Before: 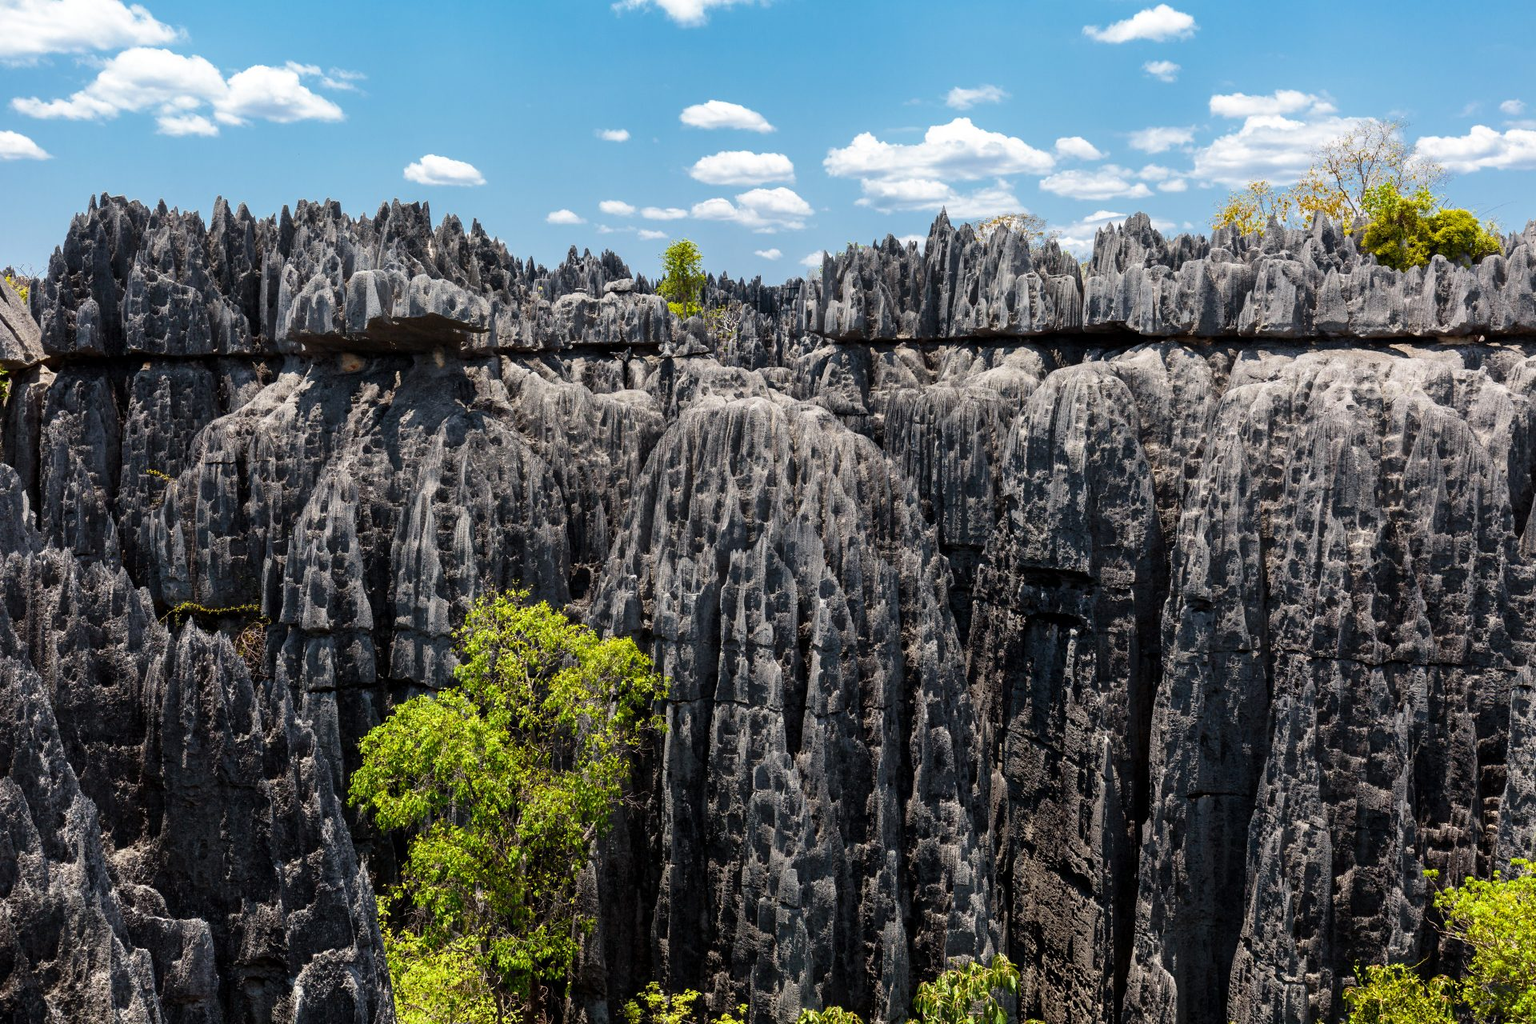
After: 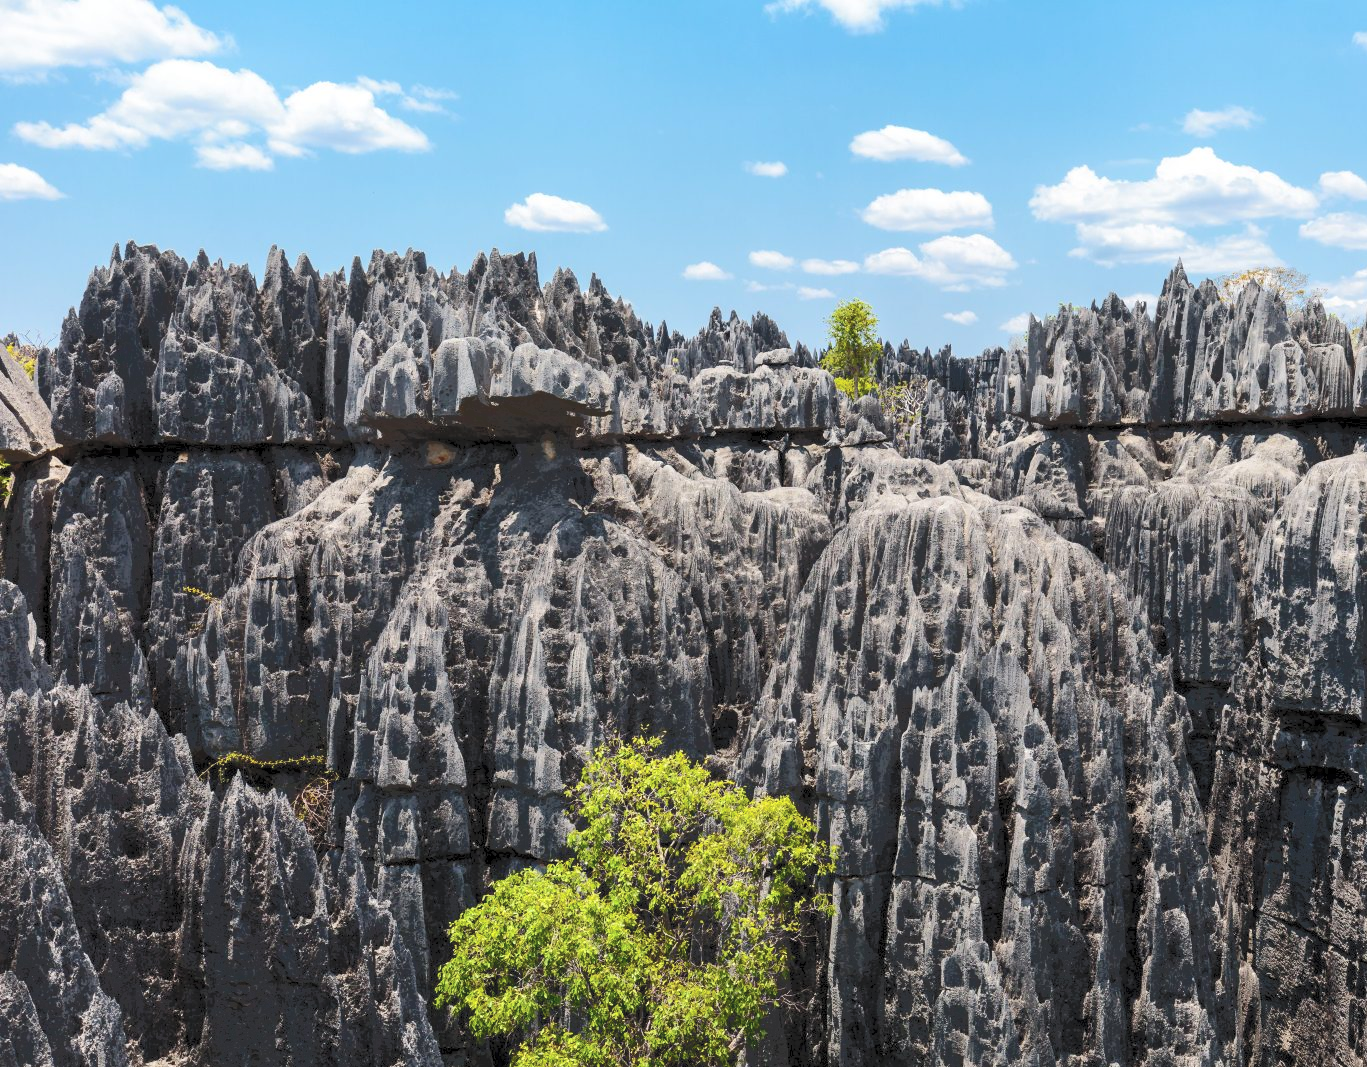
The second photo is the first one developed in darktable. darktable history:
crop: right 28.771%, bottom 16.596%
tone curve: curves: ch0 [(0, 0) (0.003, 0.055) (0.011, 0.111) (0.025, 0.126) (0.044, 0.169) (0.069, 0.215) (0.1, 0.199) (0.136, 0.207) (0.177, 0.259) (0.224, 0.327) (0.277, 0.361) (0.335, 0.431) (0.399, 0.501) (0.468, 0.589) (0.543, 0.683) (0.623, 0.73) (0.709, 0.796) (0.801, 0.863) (0.898, 0.921) (1, 1)], color space Lab, independent channels, preserve colors none
